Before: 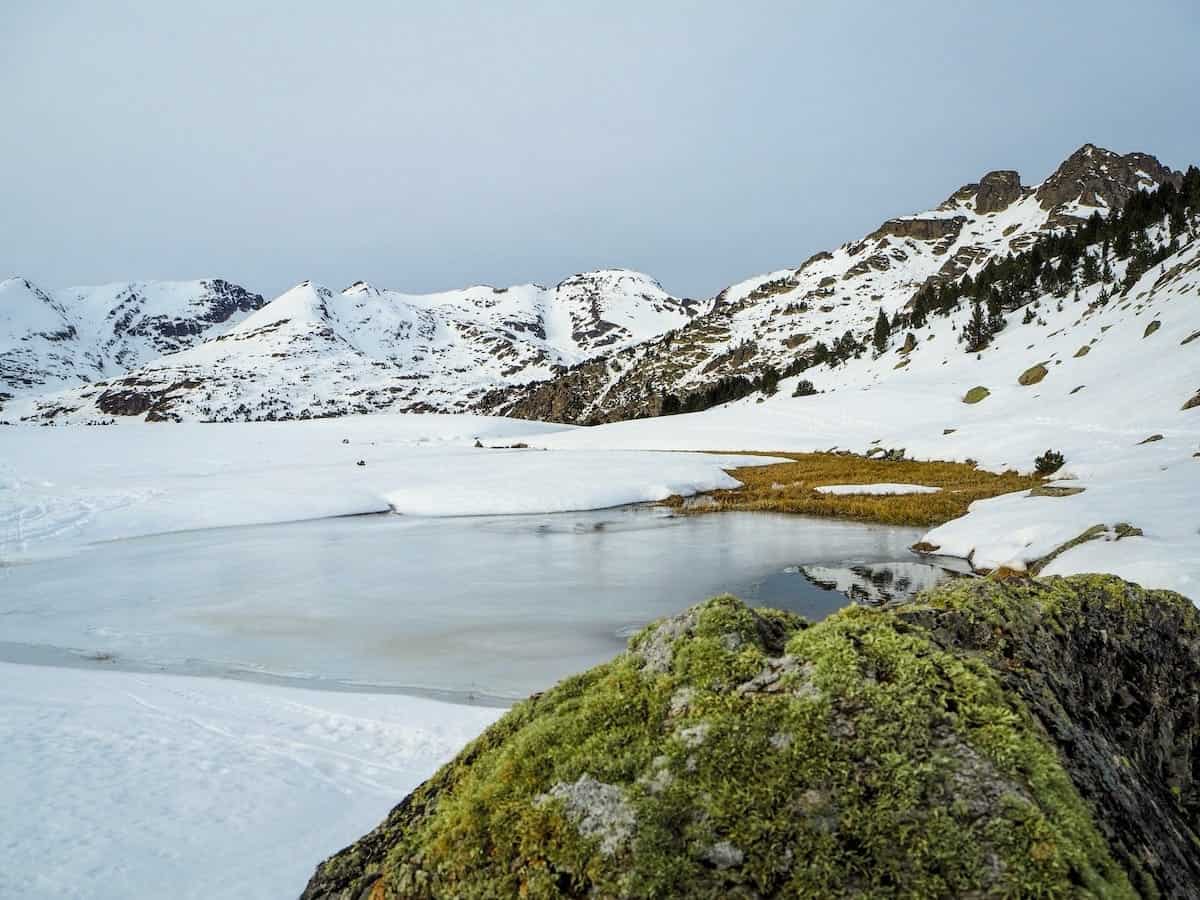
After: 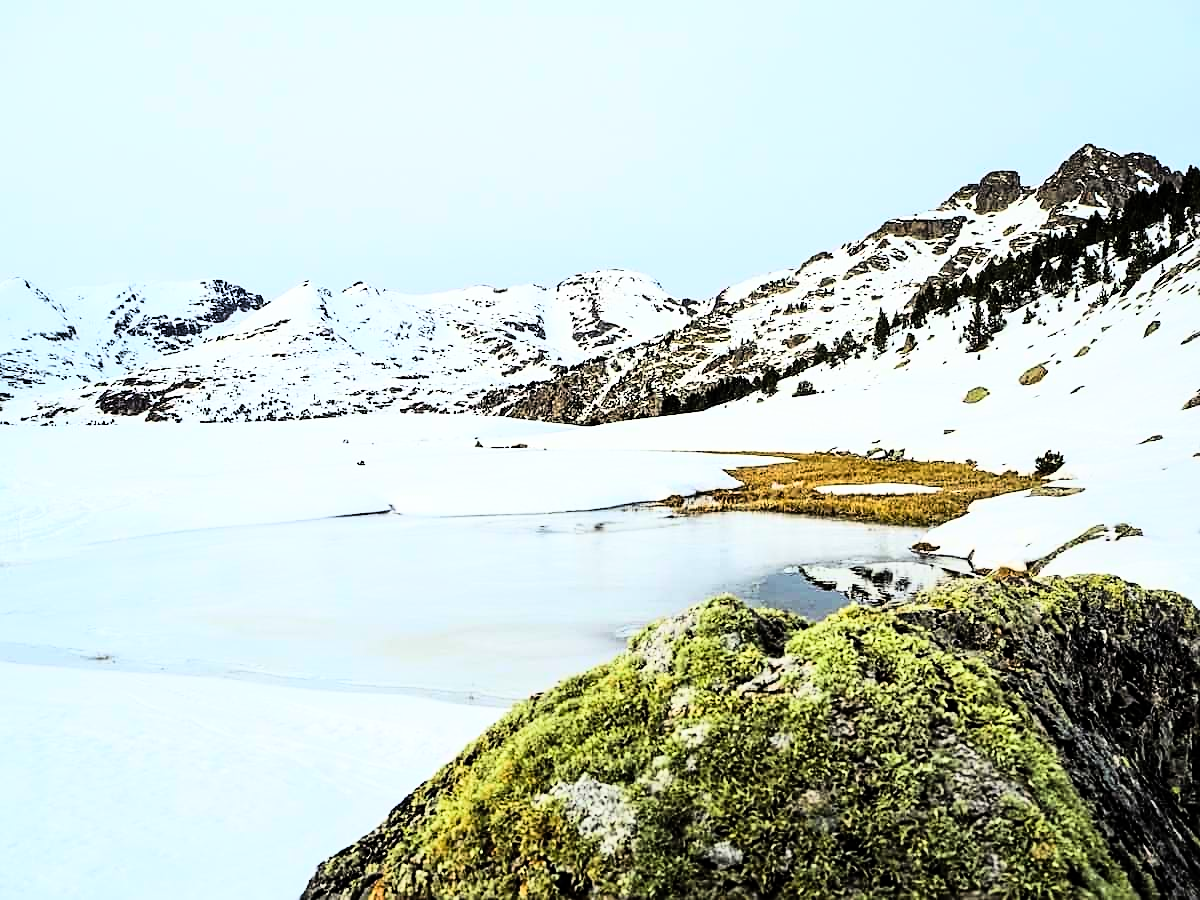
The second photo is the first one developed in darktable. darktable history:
sharpen: on, module defaults
rgb curve: curves: ch0 [(0, 0) (0.21, 0.15) (0.24, 0.21) (0.5, 0.75) (0.75, 0.96) (0.89, 0.99) (1, 1)]; ch1 [(0, 0.02) (0.21, 0.13) (0.25, 0.2) (0.5, 0.67) (0.75, 0.9) (0.89, 0.97) (1, 1)]; ch2 [(0, 0.02) (0.21, 0.13) (0.25, 0.2) (0.5, 0.67) (0.75, 0.9) (0.89, 0.97) (1, 1)], compensate middle gray true
